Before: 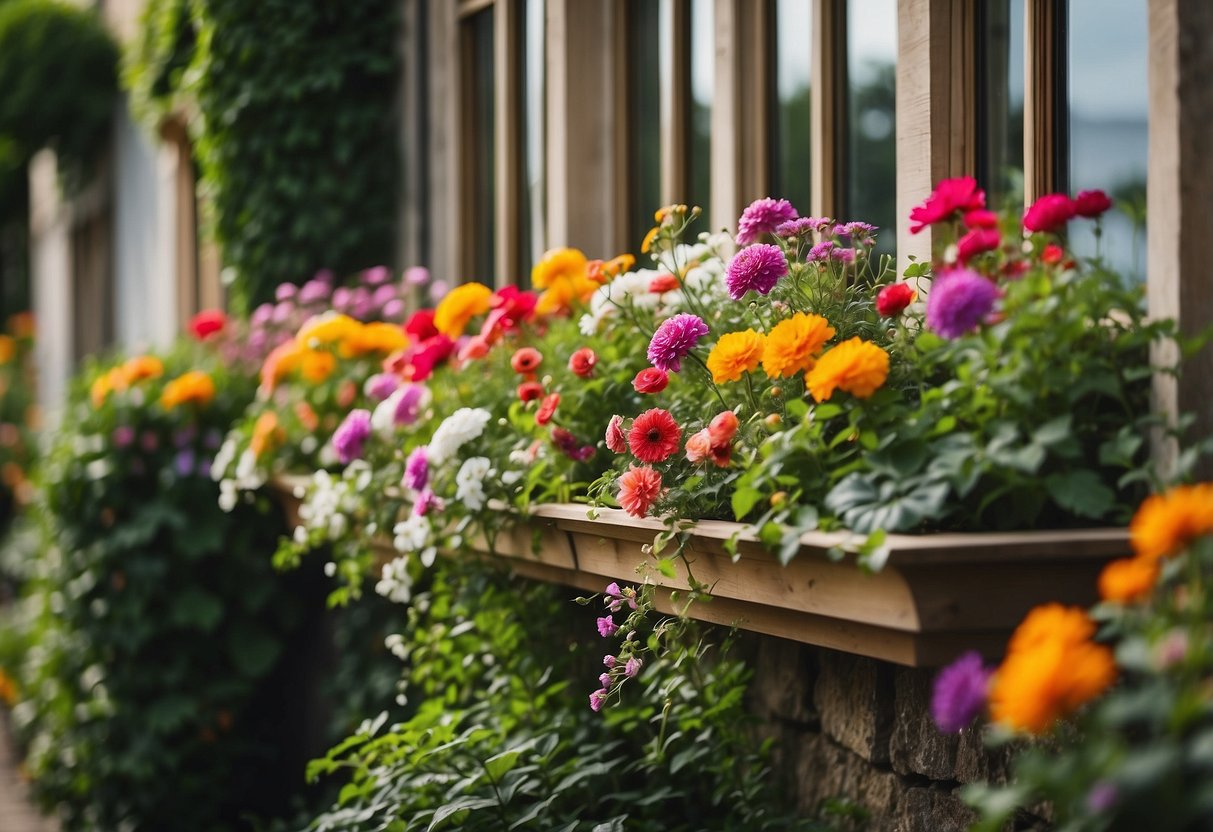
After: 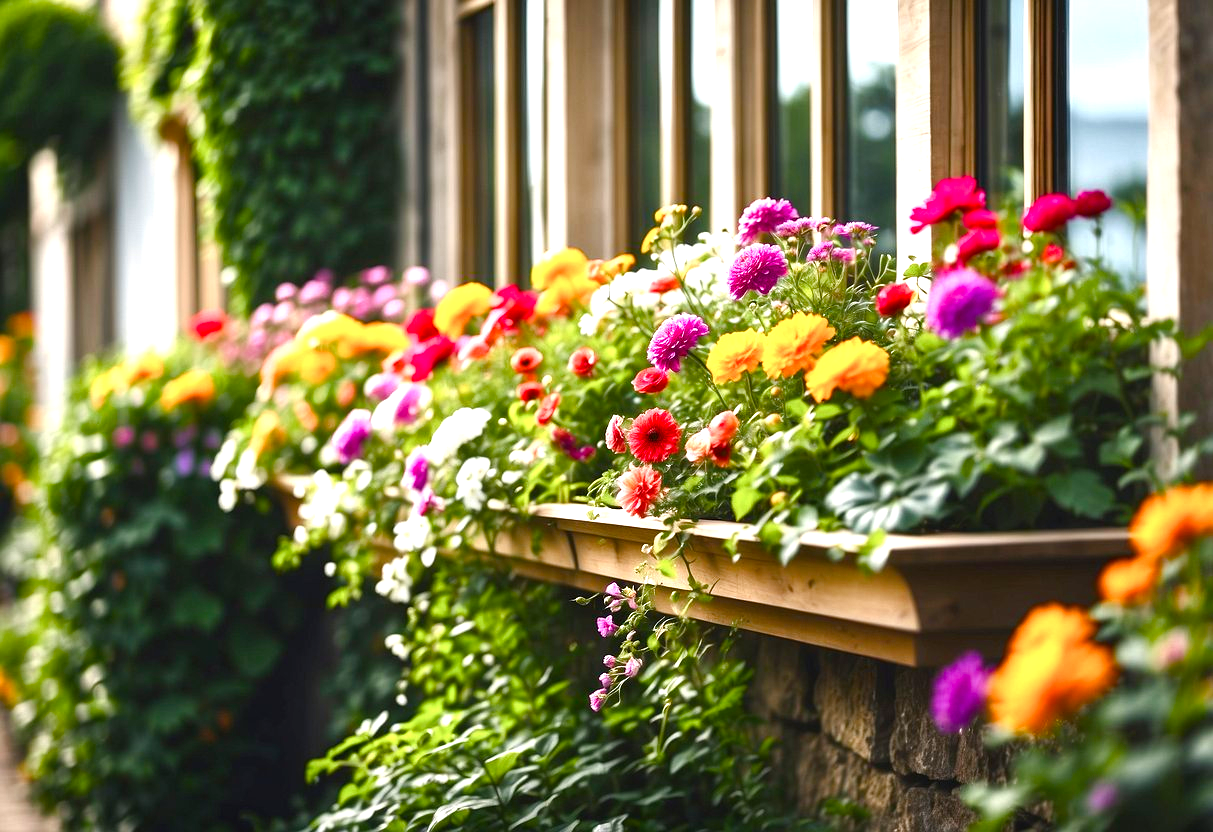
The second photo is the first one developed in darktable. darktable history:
color balance rgb: shadows lift › chroma 1.875%, shadows lift › hue 264.45°, perceptual saturation grading › global saturation 0.37%, perceptual saturation grading › highlights -17.723%, perceptual saturation grading › mid-tones 33.69%, perceptual saturation grading › shadows 50.374%, perceptual brilliance grading › highlights 9.459%, perceptual brilliance grading › shadows -4.73%, global vibrance 15.21%
exposure: black level correction 0, exposure 0.928 EV, compensate highlight preservation false
